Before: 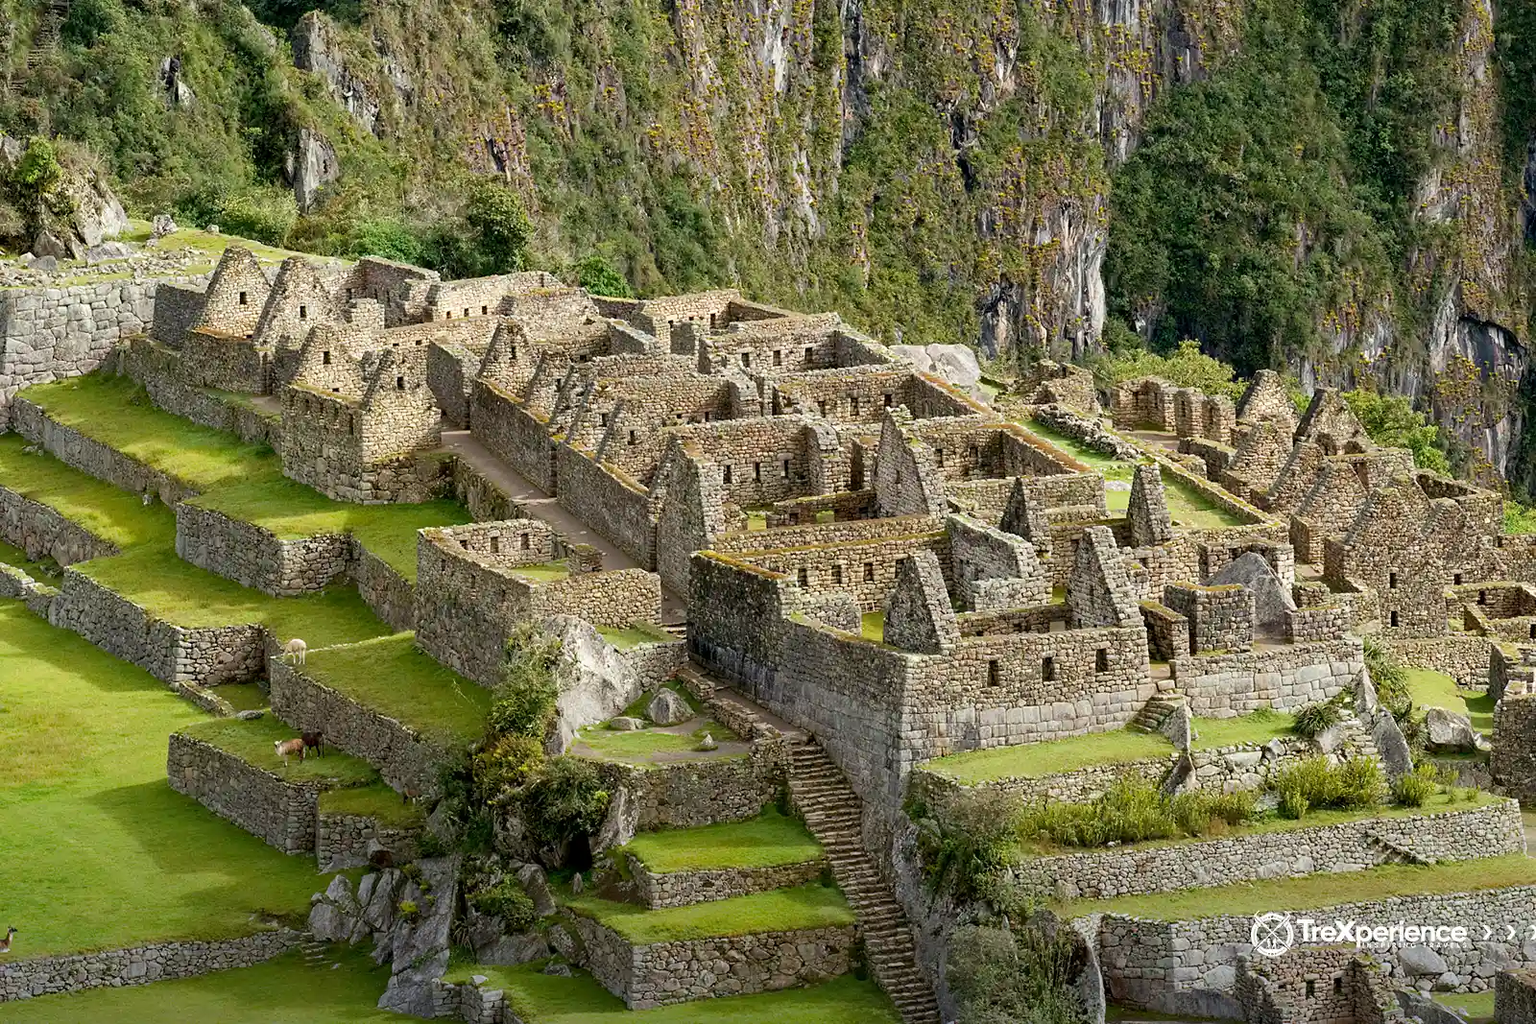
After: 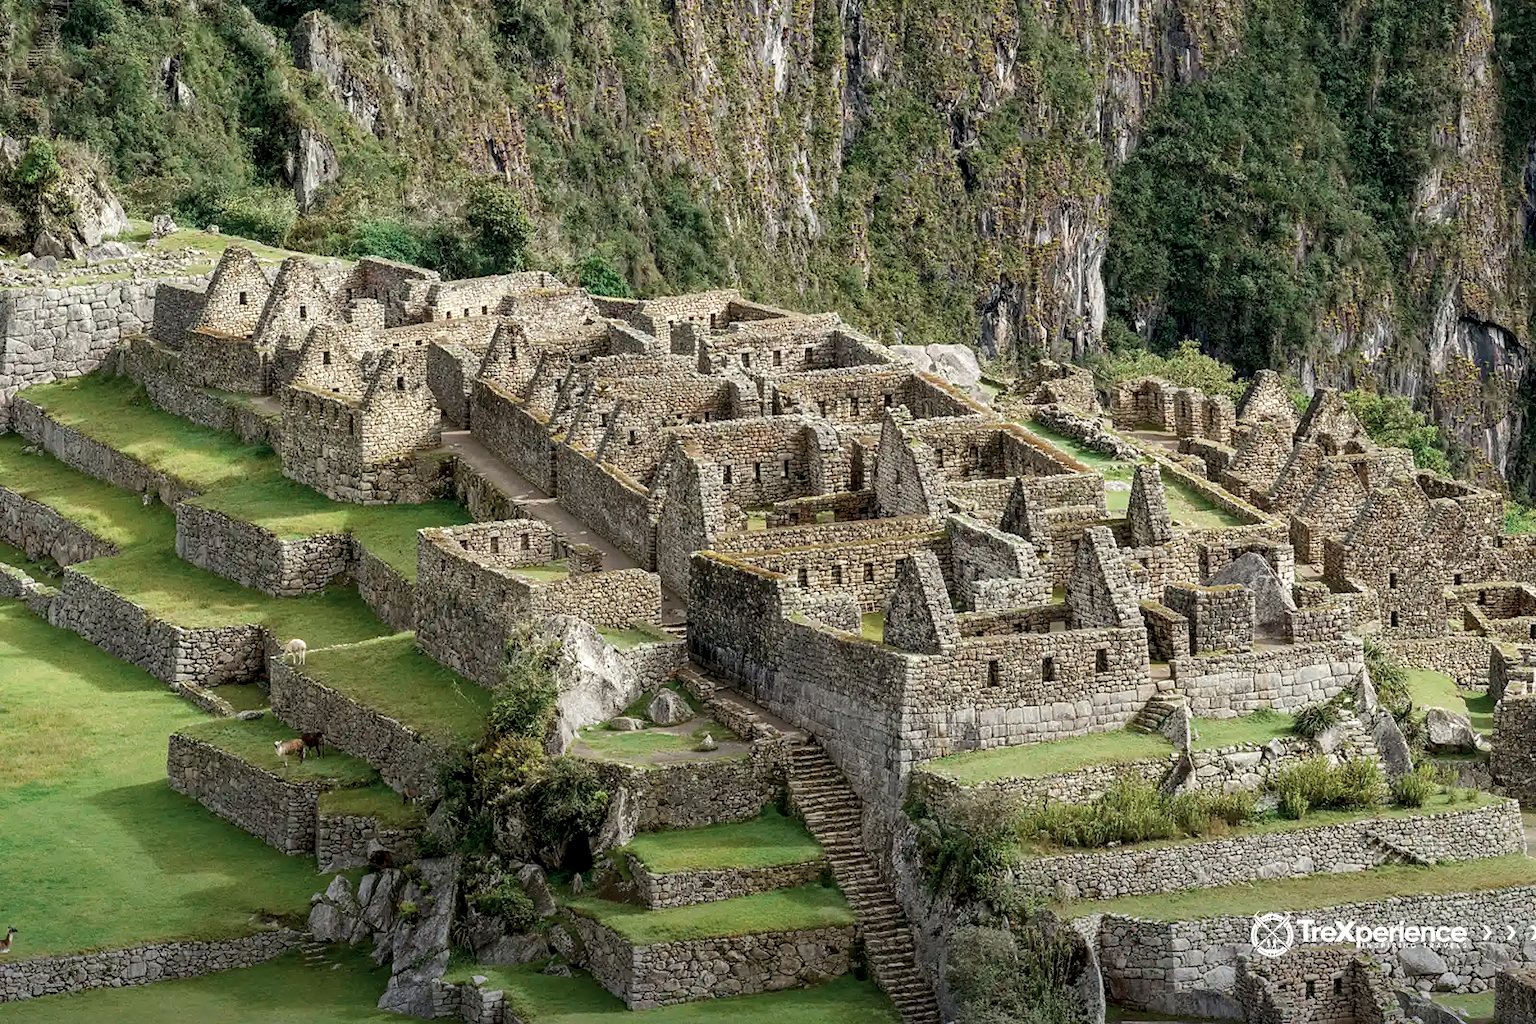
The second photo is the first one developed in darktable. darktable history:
color zones: curves: ch0 [(0, 0.5) (0.125, 0.4) (0.25, 0.5) (0.375, 0.4) (0.5, 0.4) (0.625, 0.6) (0.75, 0.6) (0.875, 0.5)]; ch1 [(0, 0.35) (0.125, 0.45) (0.25, 0.35) (0.375, 0.35) (0.5, 0.35) (0.625, 0.35) (0.75, 0.45) (0.875, 0.35)]; ch2 [(0, 0.6) (0.125, 0.5) (0.25, 0.5) (0.375, 0.6) (0.5, 0.6) (0.625, 0.5) (0.75, 0.5) (0.875, 0.5)]
local contrast: on, module defaults
